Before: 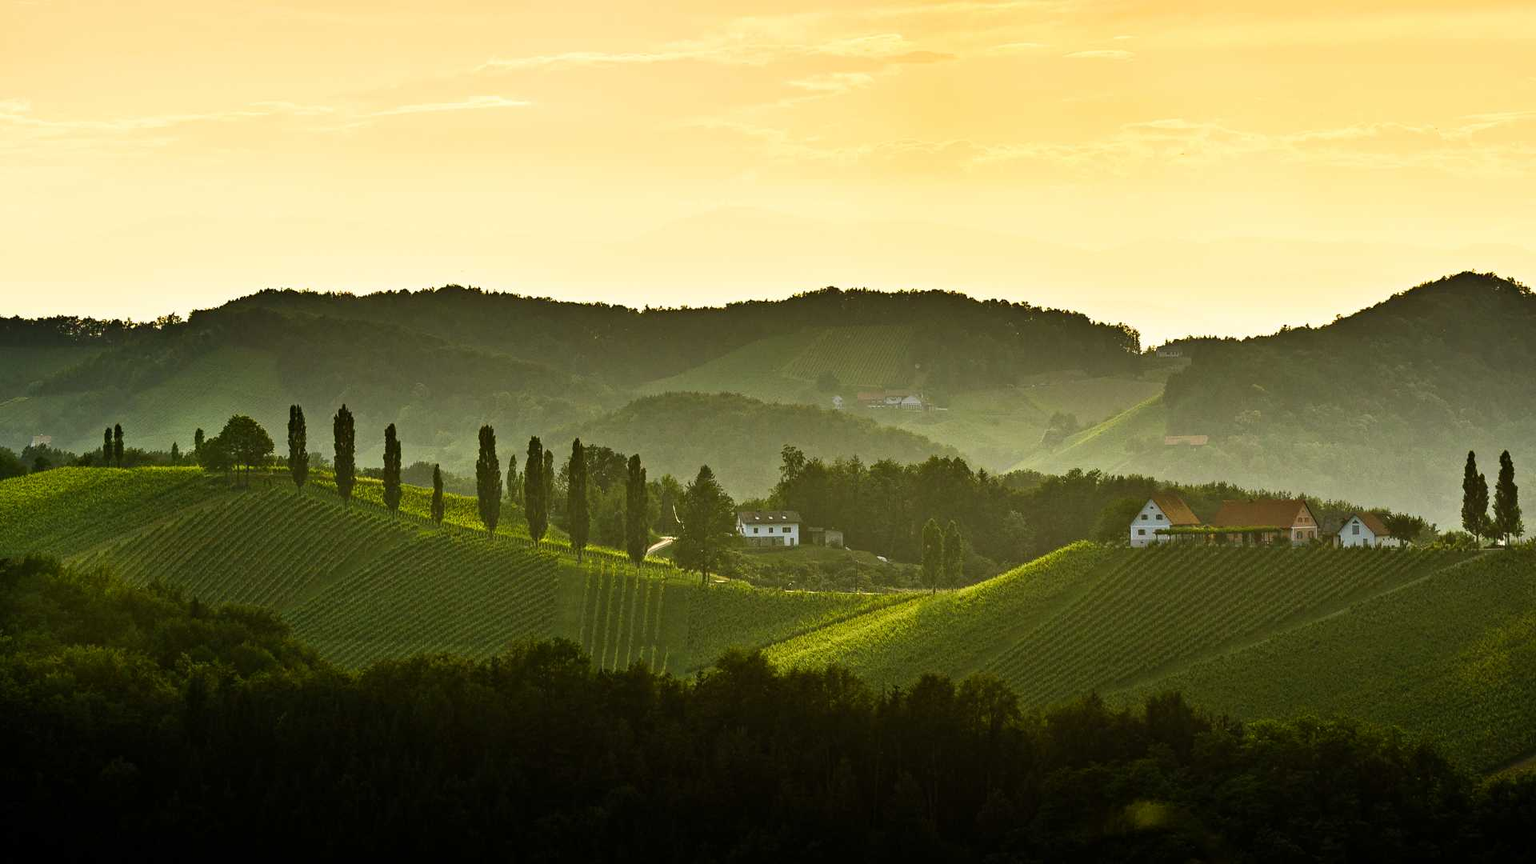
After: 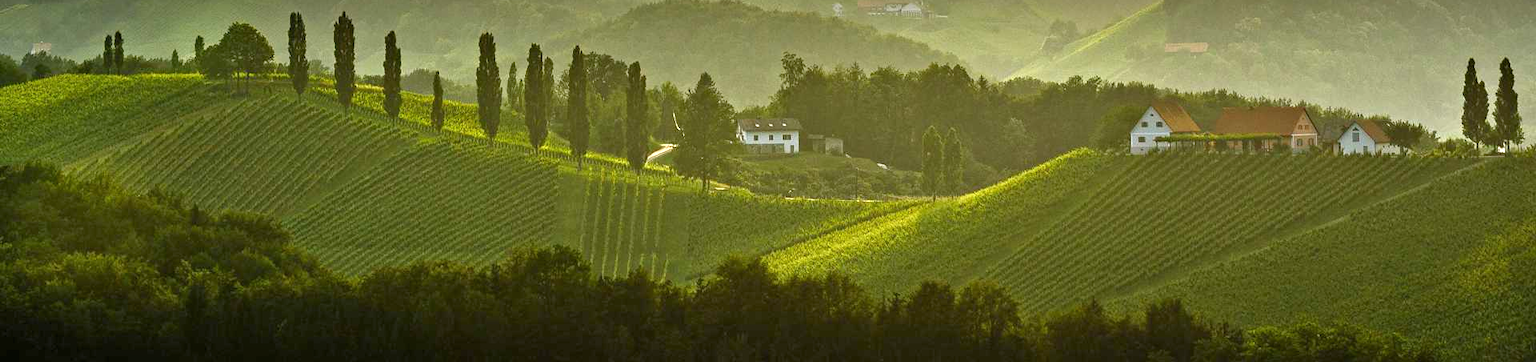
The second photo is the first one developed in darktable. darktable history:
tone equalizer: -8 EV 0.25 EV, -7 EV 0.417 EV, -6 EV 0.417 EV, -5 EV 0.25 EV, -3 EV -0.25 EV, -2 EV -0.417 EV, -1 EV -0.417 EV, +0 EV -0.25 EV, edges refinement/feathering 500, mask exposure compensation -1.57 EV, preserve details guided filter
exposure: black level correction 0, exposure 0.95 EV, compensate exposure bias true, compensate highlight preservation false
crop: top 45.551%, bottom 12.262%
